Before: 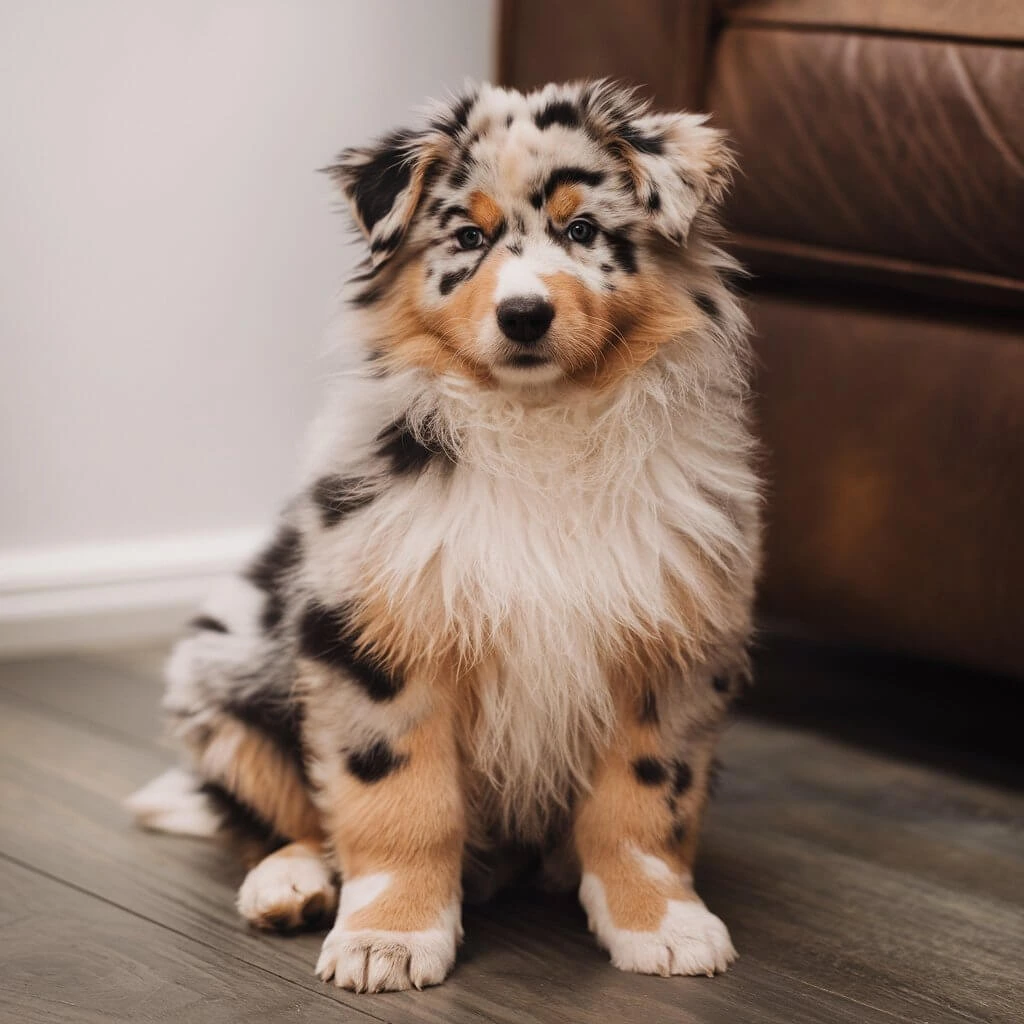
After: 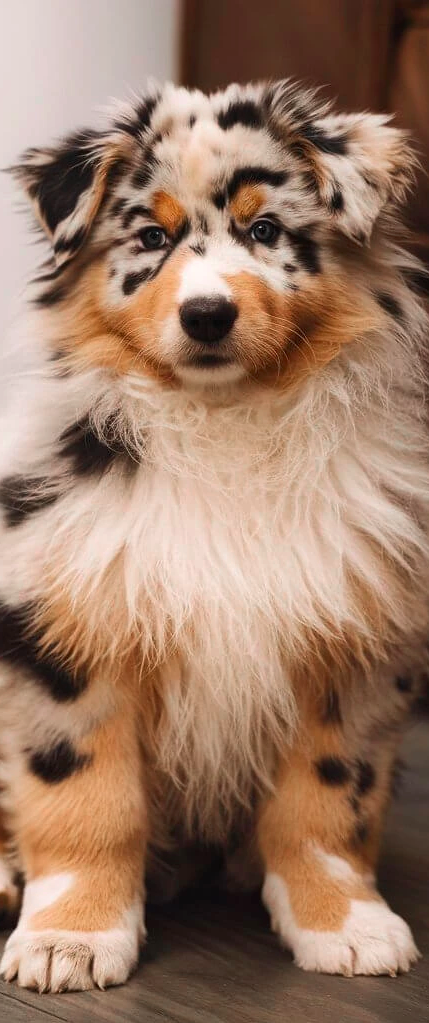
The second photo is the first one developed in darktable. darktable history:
crop: left 31.048%, right 26.99%
color zones: curves: ch1 [(0, 0.679) (0.143, 0.647) (0.286, 0.261) (0.378, -0.011) (0.571, 0.396) (0.714, 0.399) (0.857, 0.406) (1, 0.679)]
tone equalizer: -8 EV -0.001 EV, -7 EV 0.001 EV, -6 EV -0.003 EV, -5 EV -0.003 EV, -4 EV -0.054 EV, -3 EV -0.206 EV, -2 EV -0.249 EV, -1 EV 0.106 EV, +0 EV 0.273 EV
